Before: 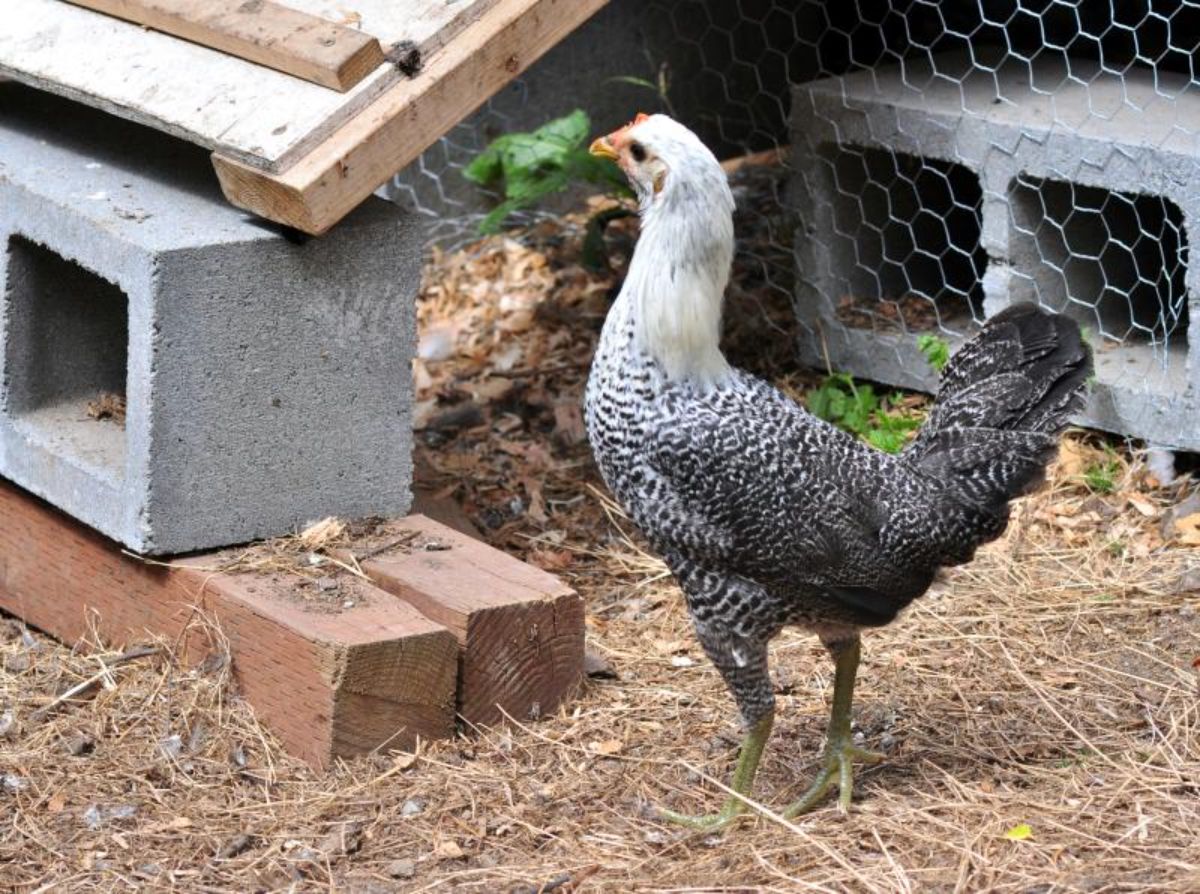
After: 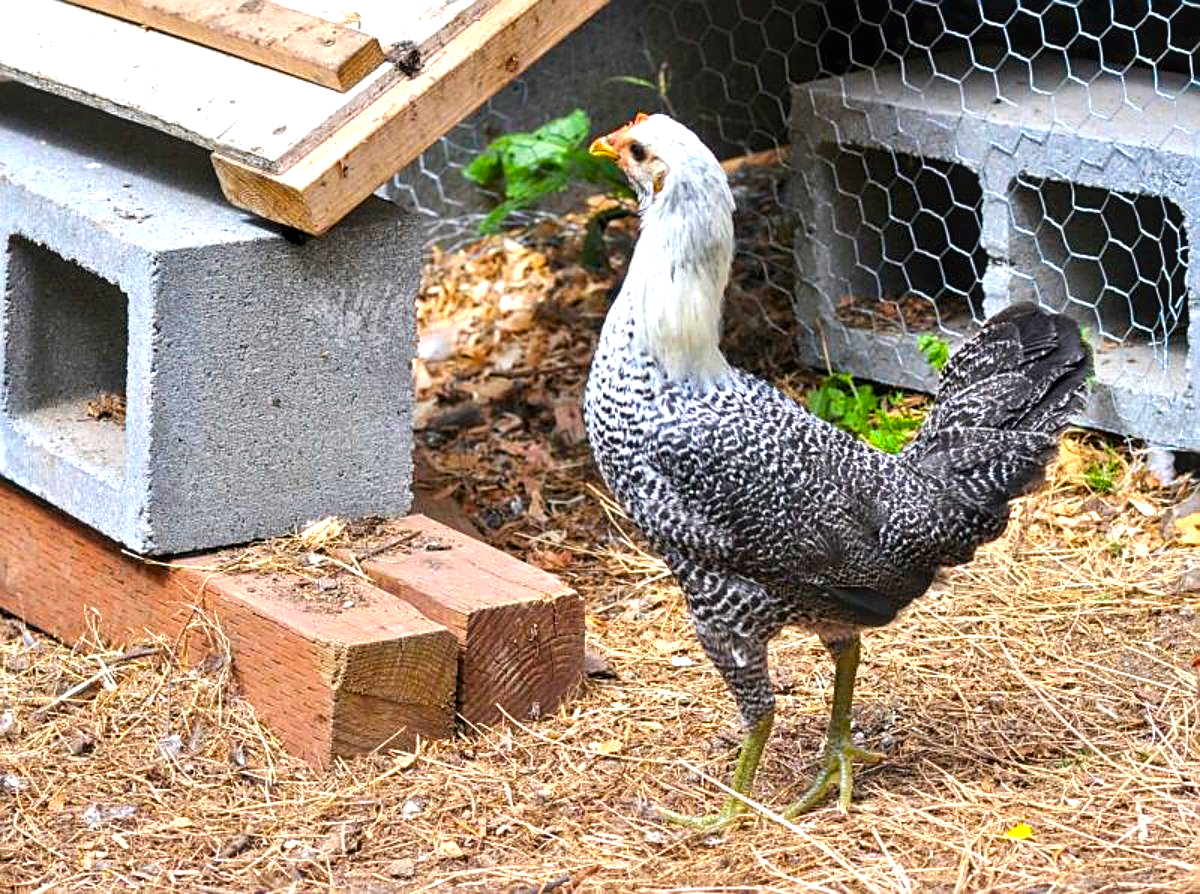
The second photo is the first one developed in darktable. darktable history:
color balance rgb: linear chroma grading › global chroma 41.834%, perceptual saturation grading › global saturation -0.031%, global vibrance 20%
local contrast: on, module defaults
sharpen: amount 0.752
exposure: exposure 0.52 EV, compensate exposure bias true, compensate highlight preservation false
